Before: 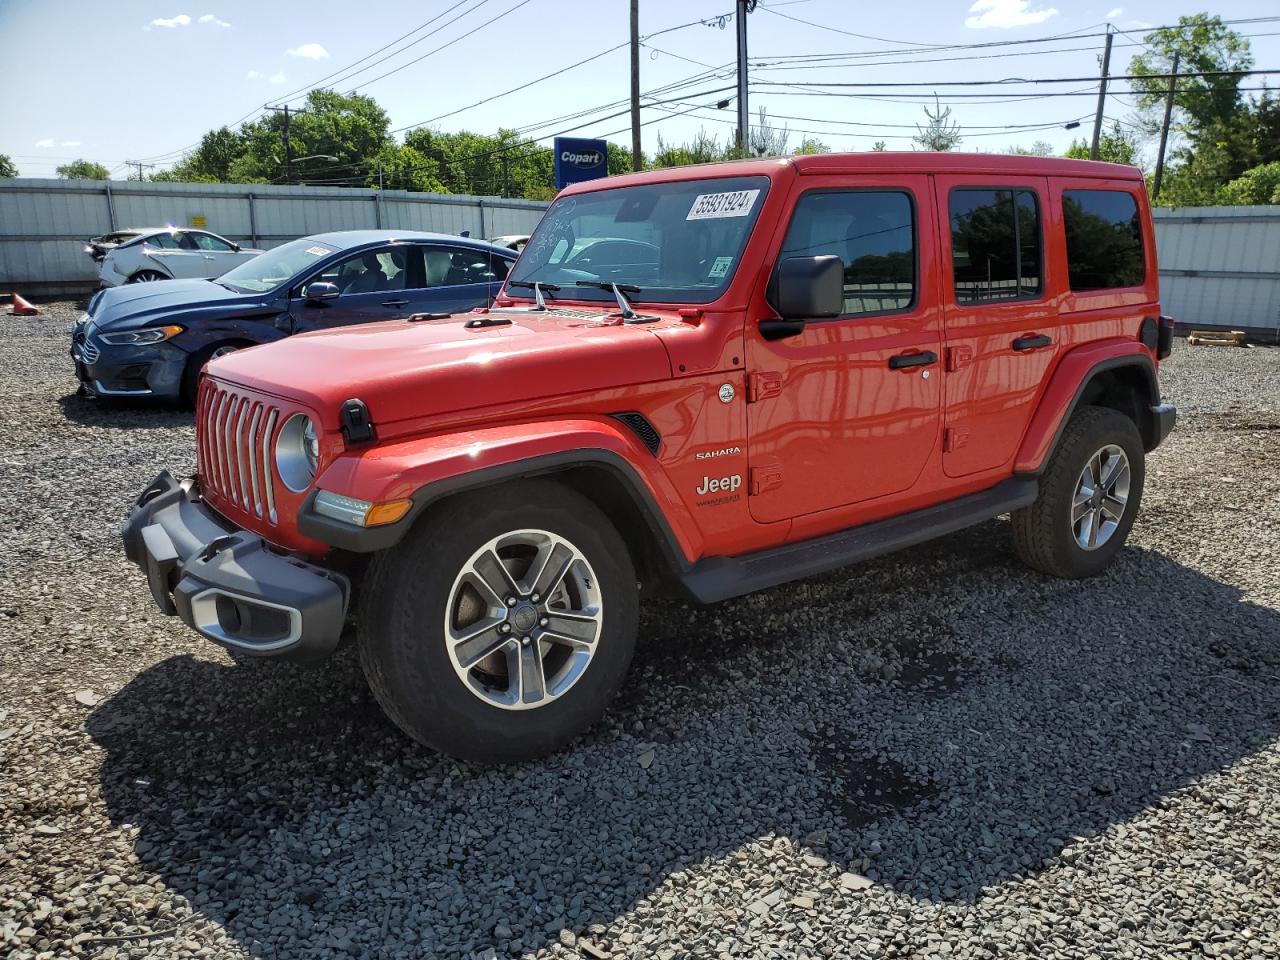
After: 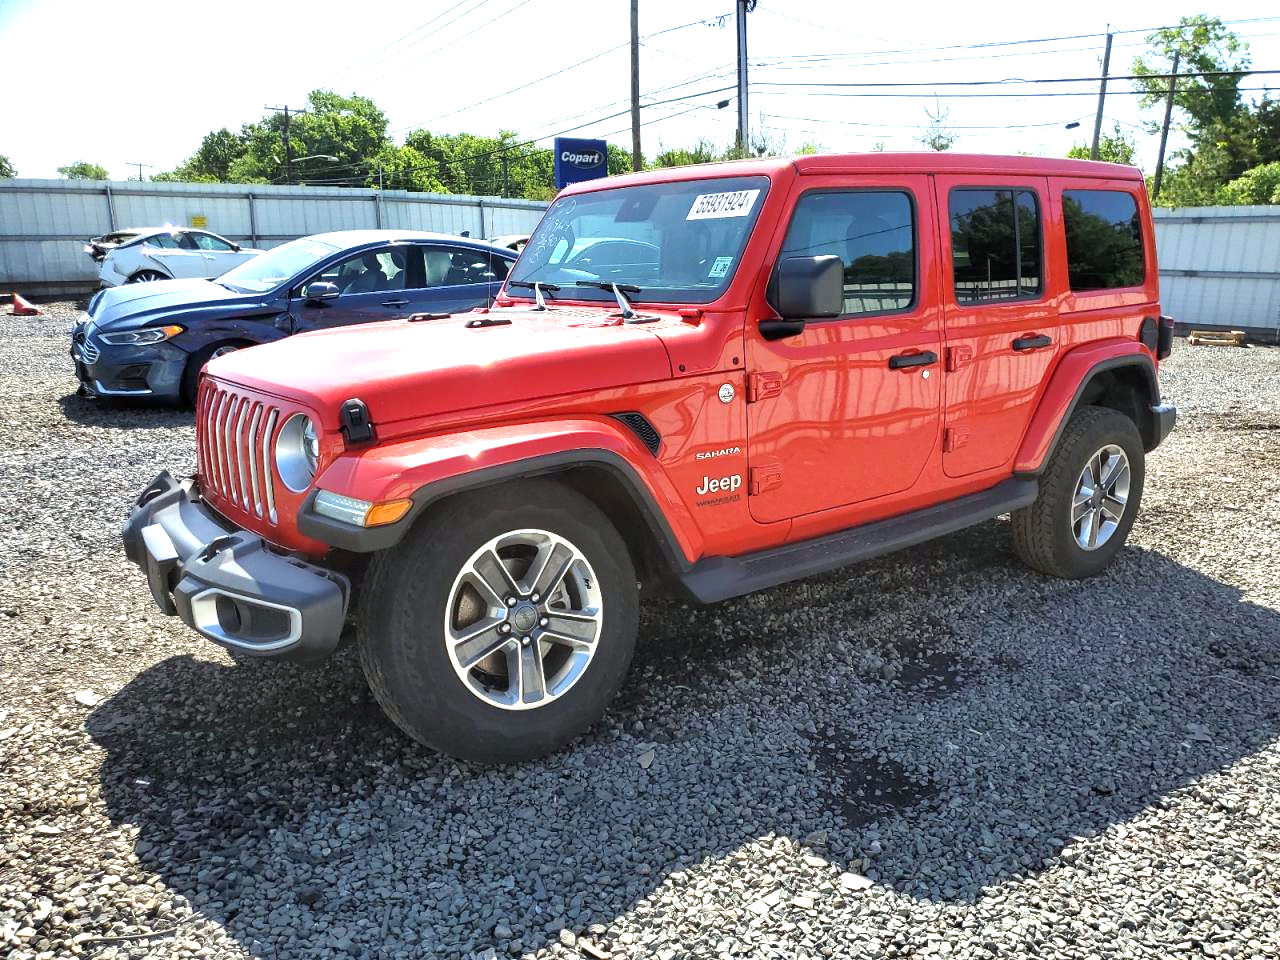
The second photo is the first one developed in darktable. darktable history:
white balance: red 0.982, blue 1.018
exposure: exposure 1.16 EV, compensate exposure bias true, compensate highlight preservation false
